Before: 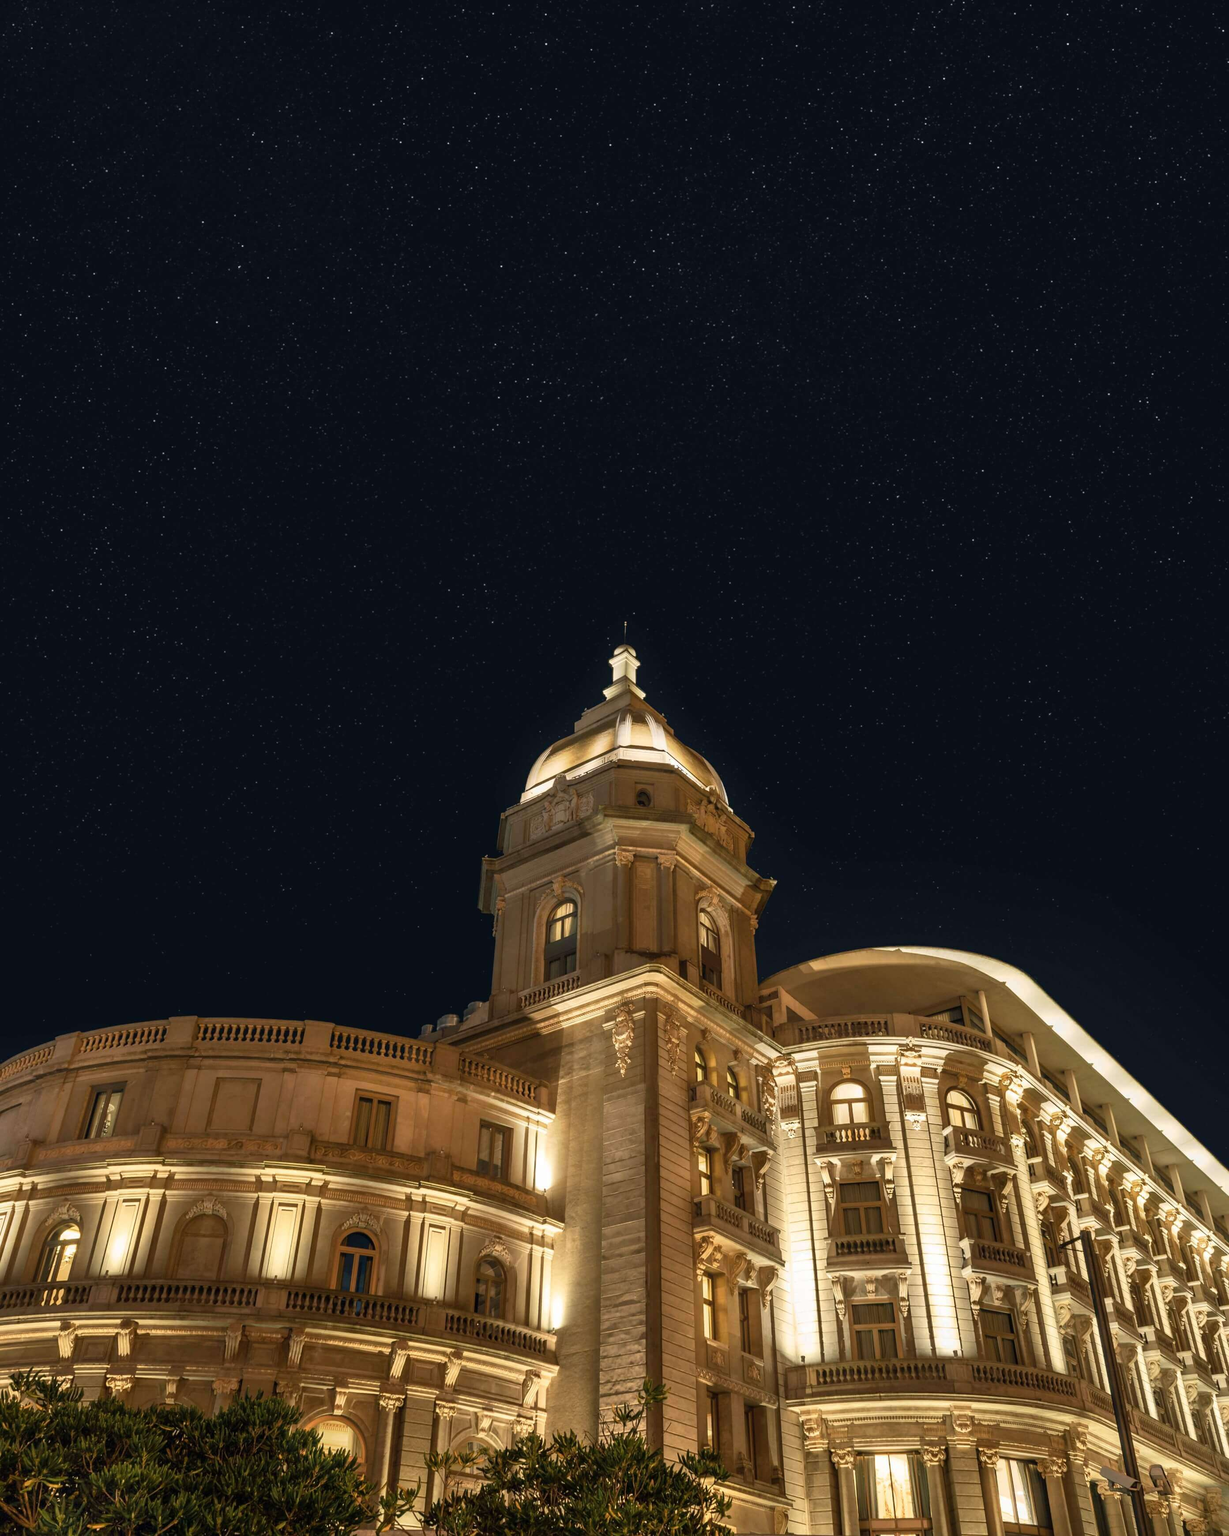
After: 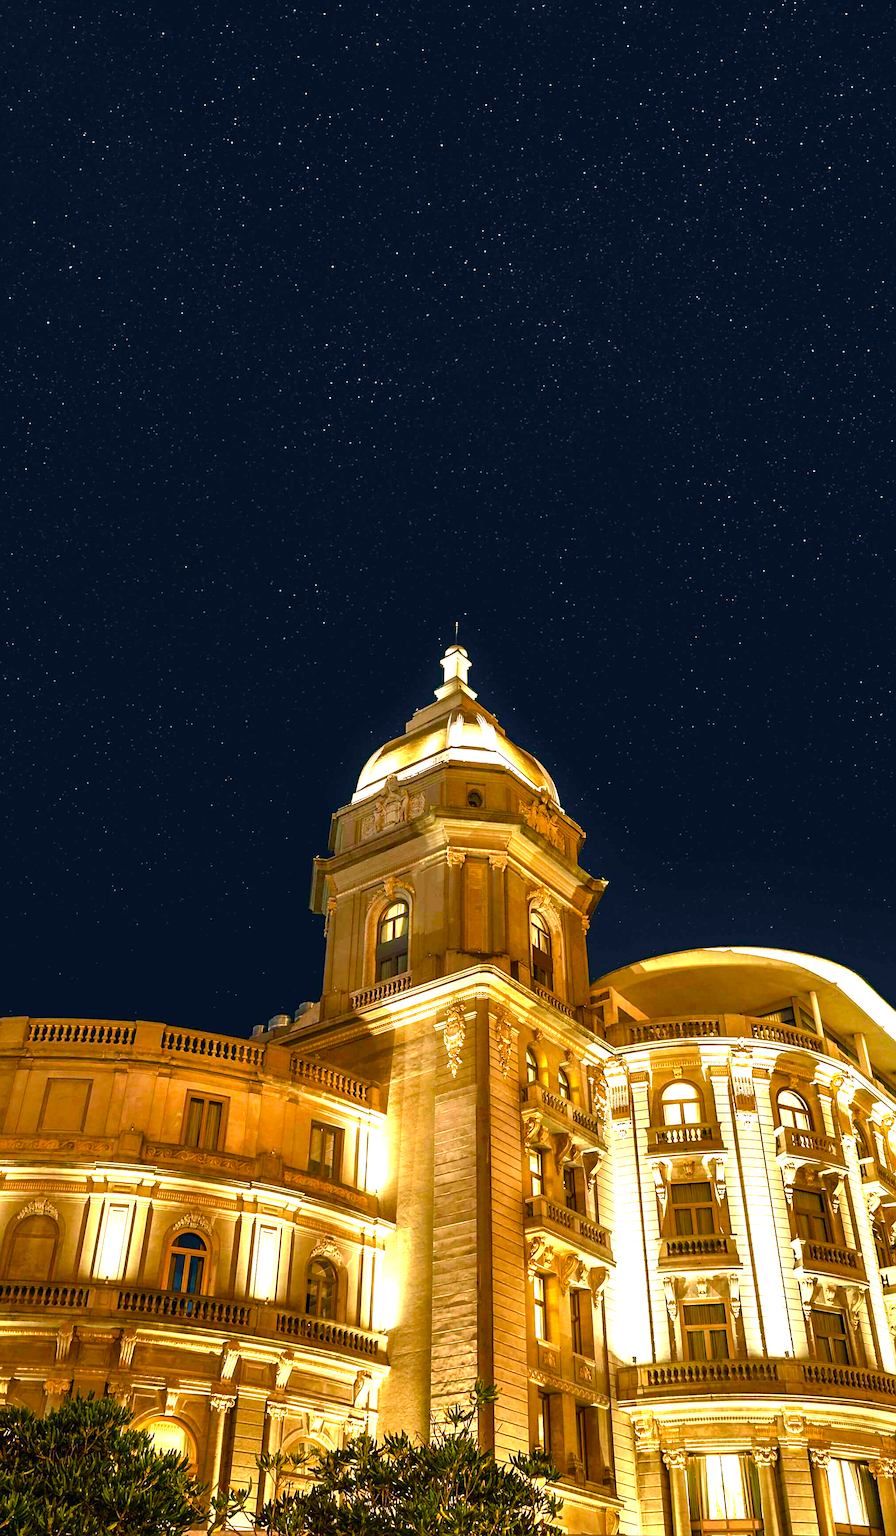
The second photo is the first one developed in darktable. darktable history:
sharpen: on, module defaults
contrast brightness saturation: contrast 0.041, saturation 0.163
crop: left 13.764%, top 0%, right 13.344%
velvia: strength 15.23%
color balance rgb: linear chroma grading › shadows -9.547%, linear chroma grading › global chroma 19.486%, perceptual saturation grading › global saturation 43.686%, perceptual saturation grading › highlights -49.743%, perceptual saturation grading › shadows 29.438%, contrast 14.598%
exposure: exposure 1.135 EV, compensate highlight preservation false
